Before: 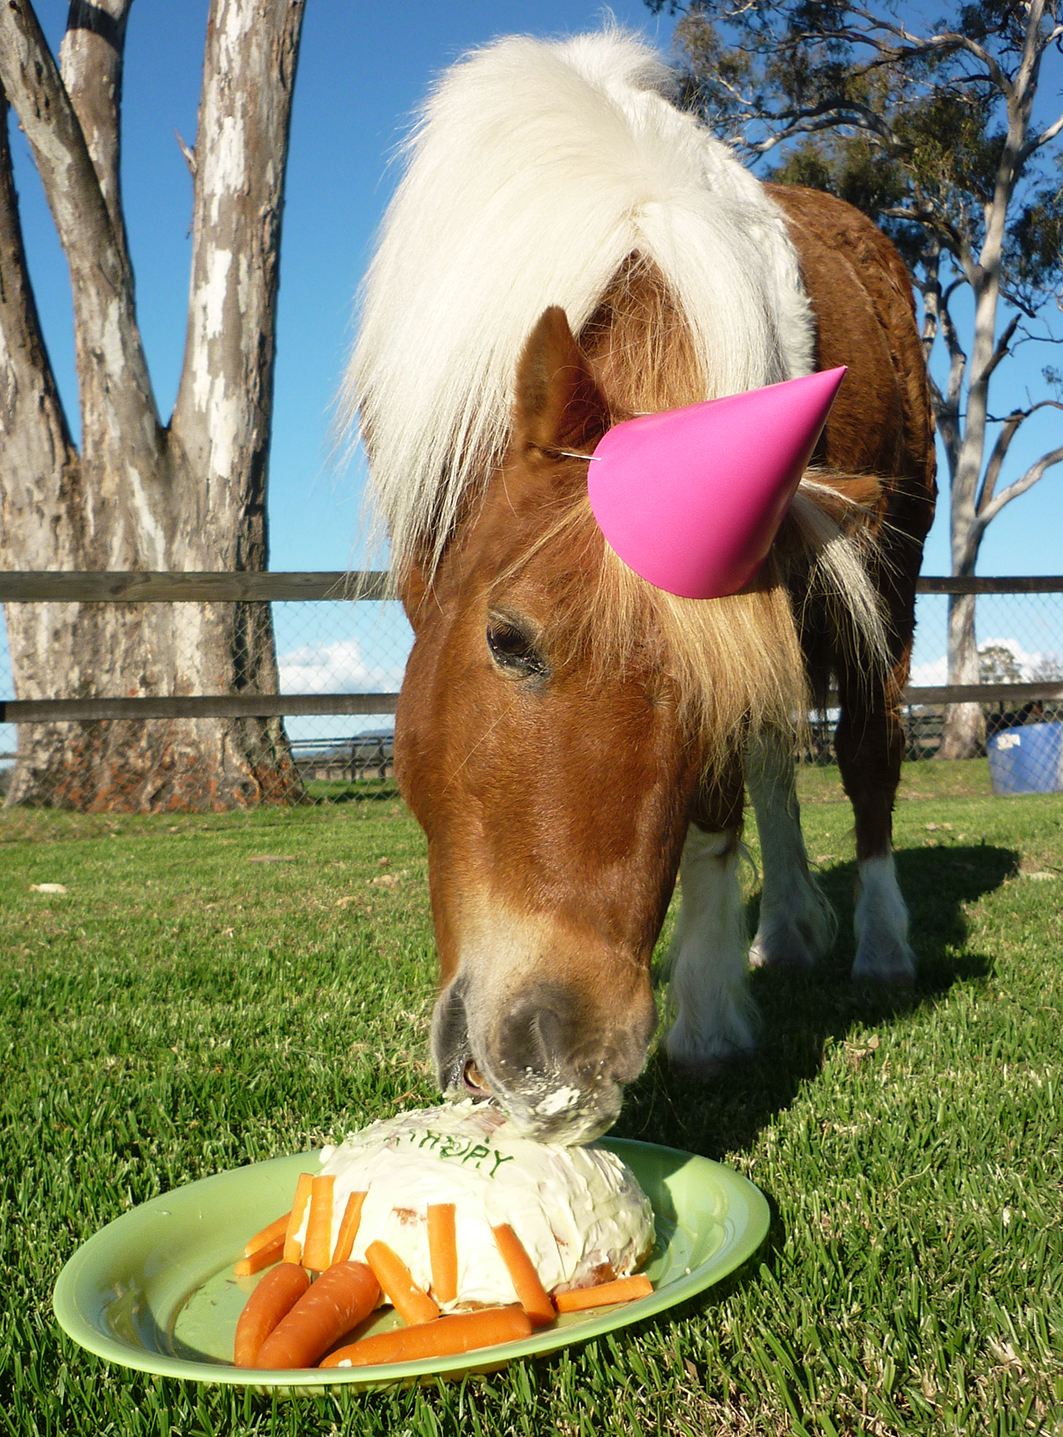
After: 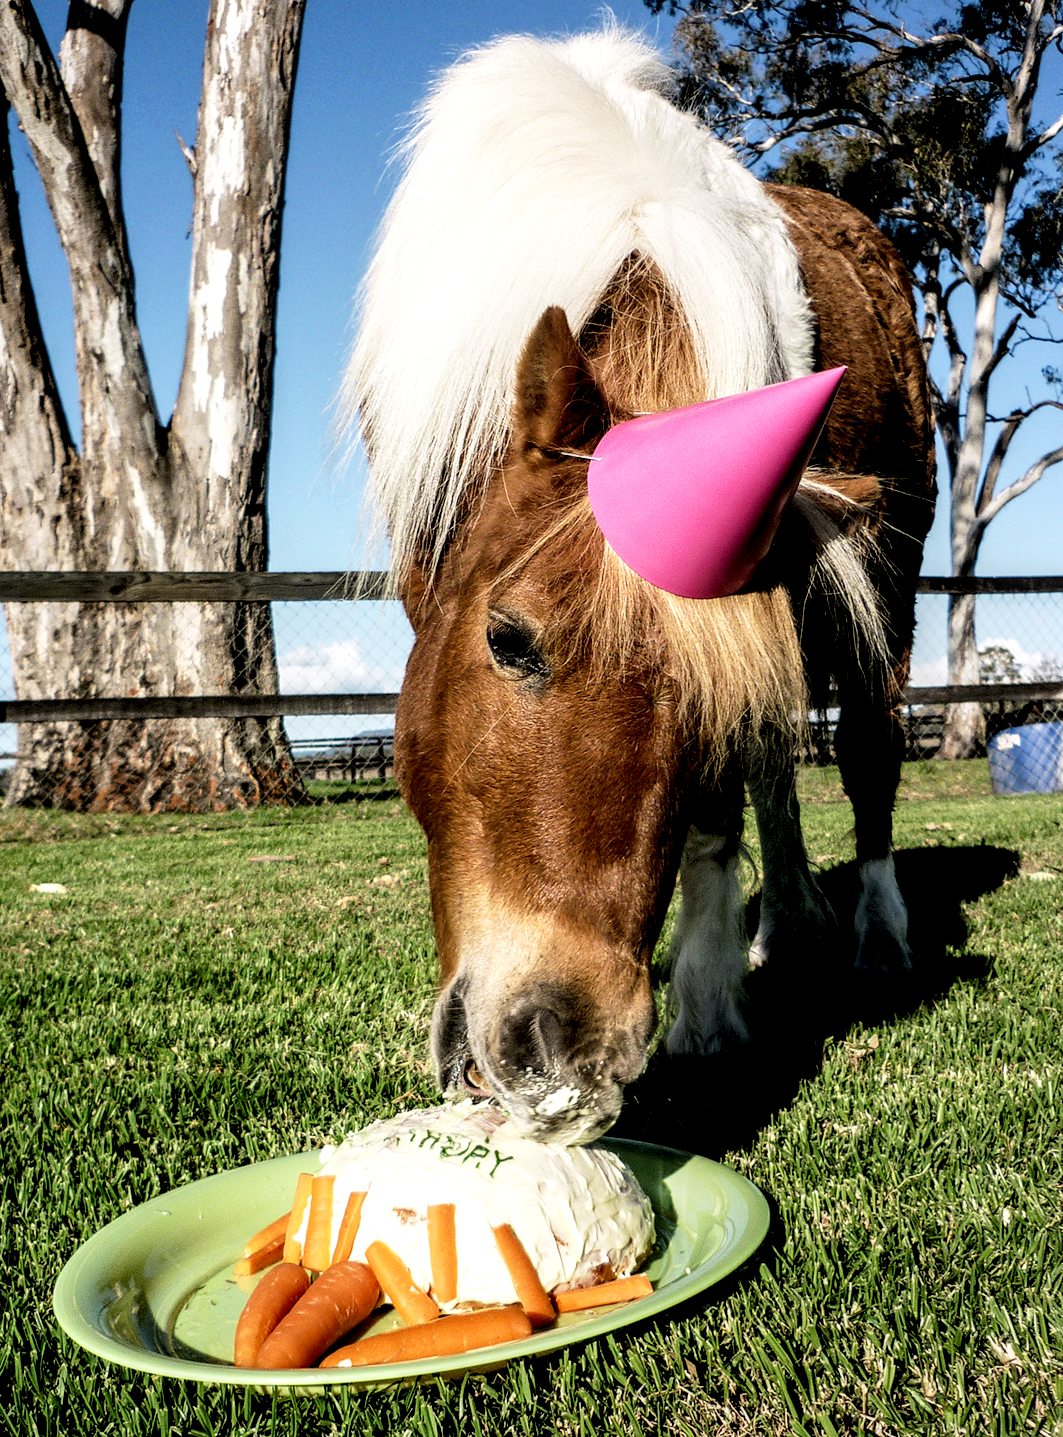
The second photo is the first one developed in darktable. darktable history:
filmic rgb: black relative exposure -5 EV, hardness 2.88, contrast 1.4, highlights saturation mix -30%
exposure: compensate highlight preservation false
white balance: red 1.009, blue 1.027
local contrast: highlights 65%, shadows 54%, detail 169%, midtone range 0.514
